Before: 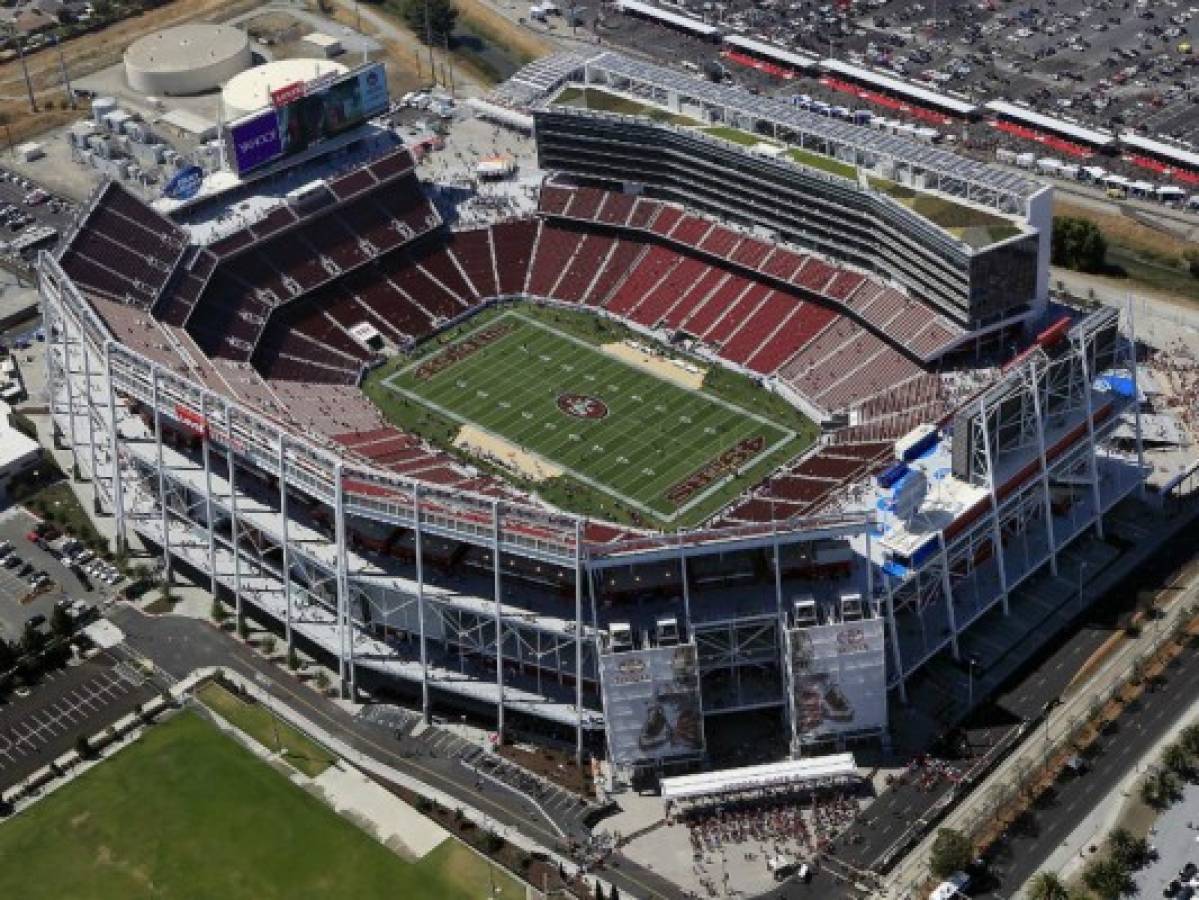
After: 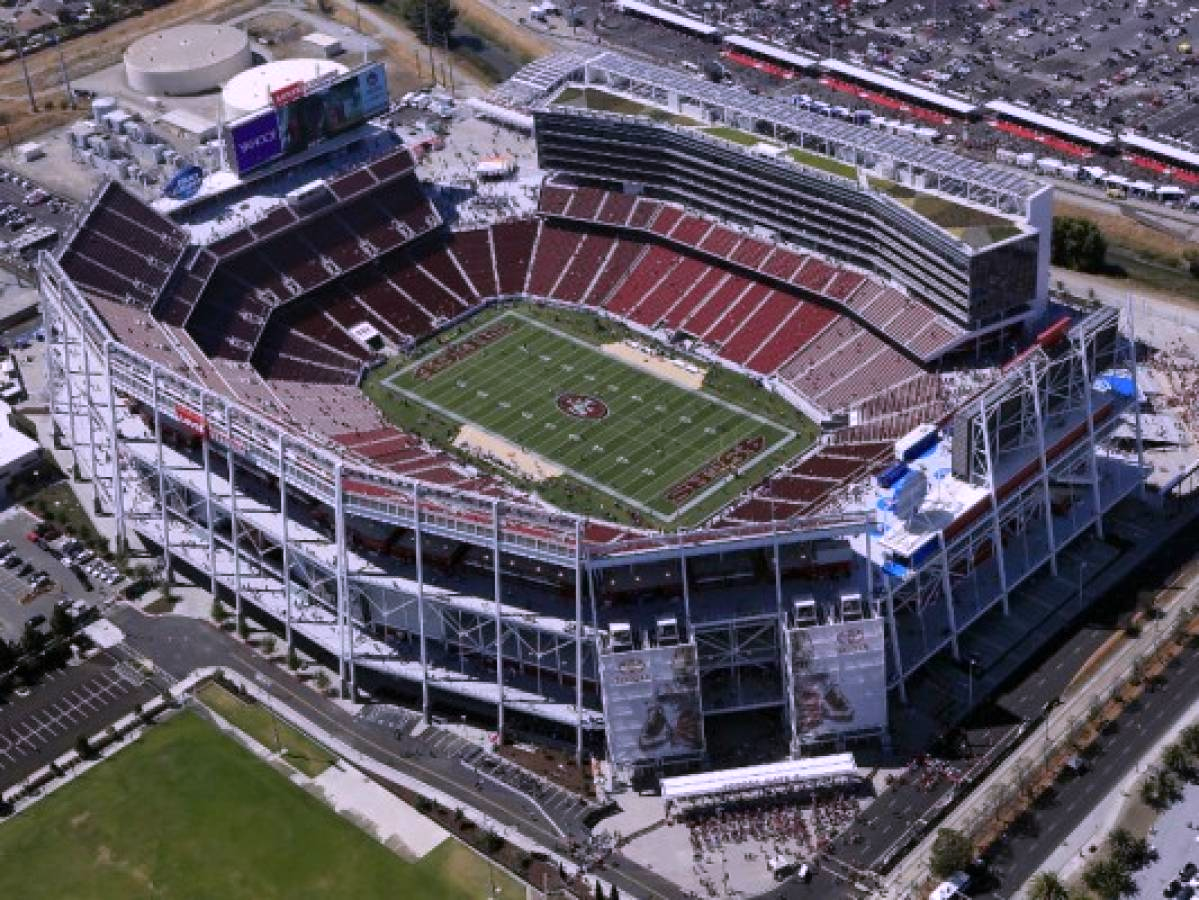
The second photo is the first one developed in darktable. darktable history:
tone equalizer: on, module defaults
white balance: red 1.042, blue 1.17
